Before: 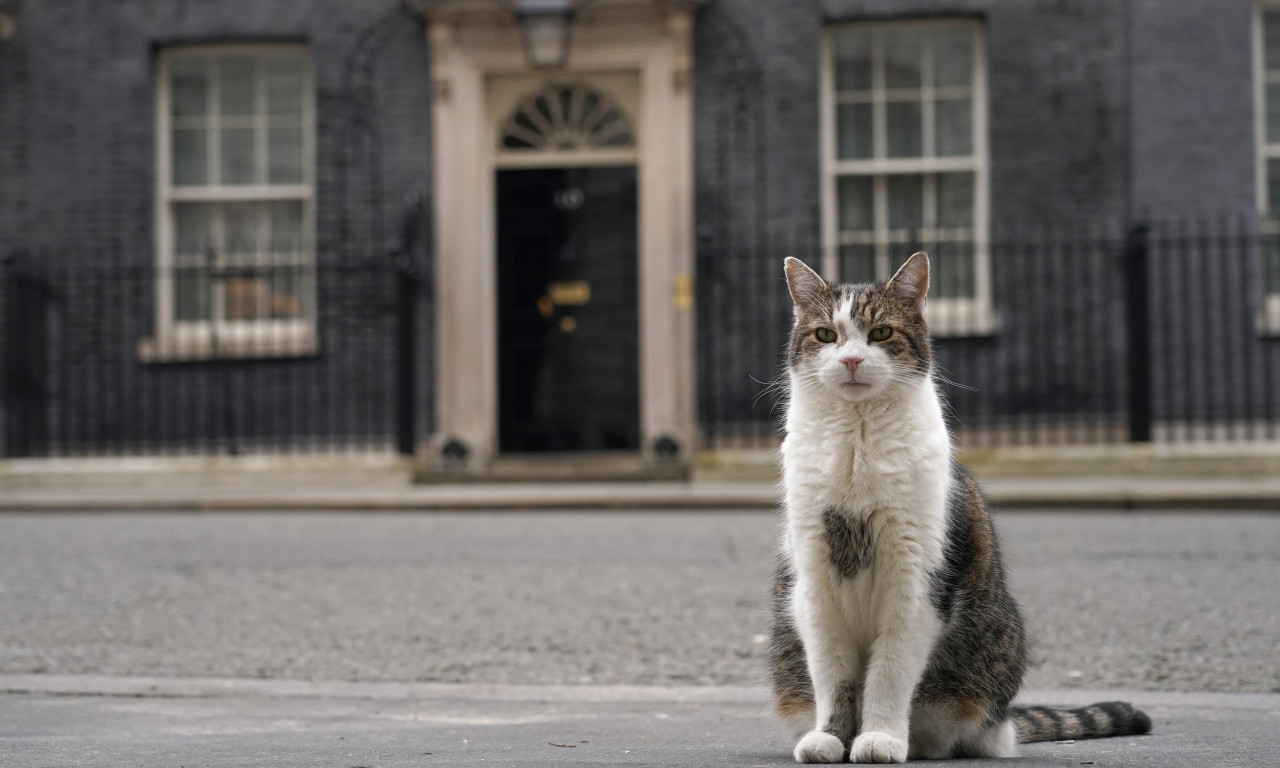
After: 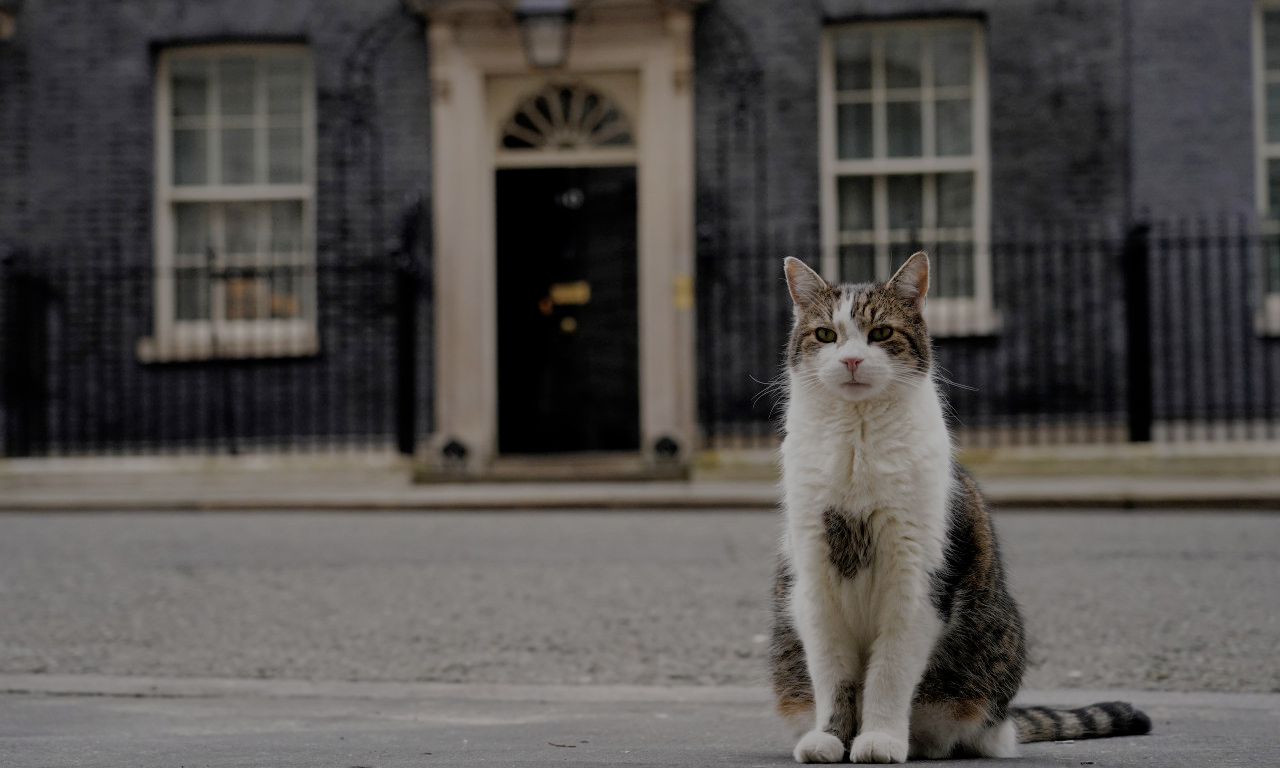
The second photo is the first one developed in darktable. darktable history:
shadows and highlights: shadows 40, highlights -60
filmic rgb: middle gray luminance 30%, black relative exposure -9 EV, white relative exposure 7 EV, threshold 6 EV, target black luminance 0%, hardness 2.94, latitude 2.04%, contrast 0.963, highlights saturation mix 5%, shadows ↔ highlights balance 12.16%, add noise in highlights 0, preserve chrominance no, color science v3 (2019), use custom middle-gray values true, iterations of high-quality reconstruction 0, contrast in highlights soft, enable highlight reconstruction true
